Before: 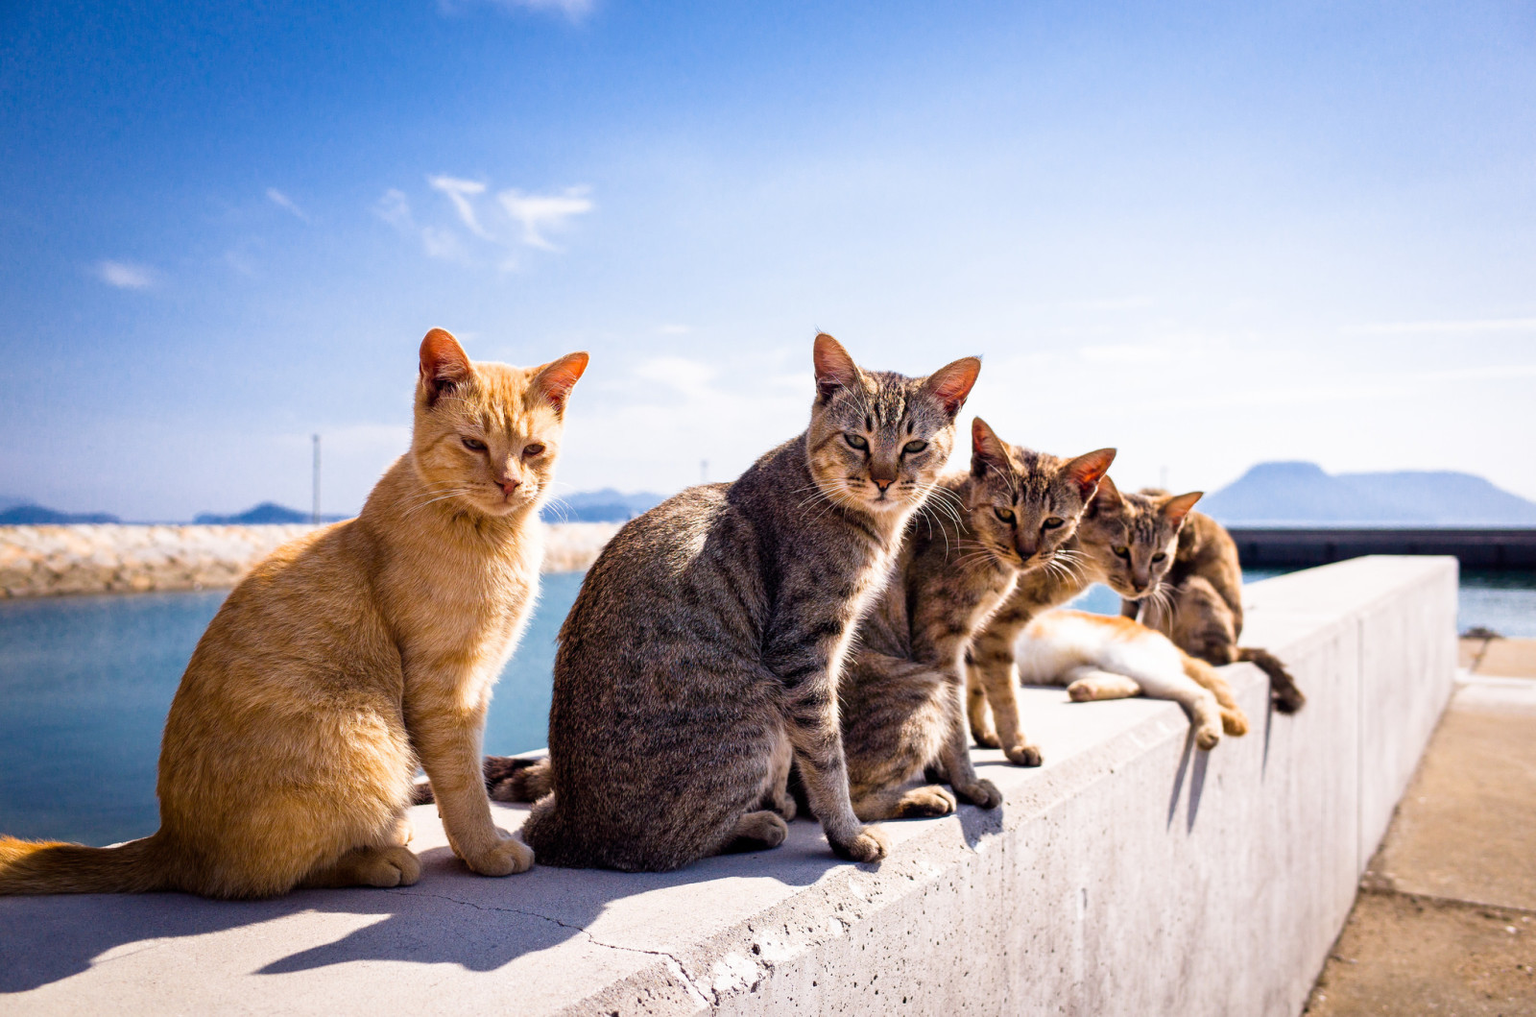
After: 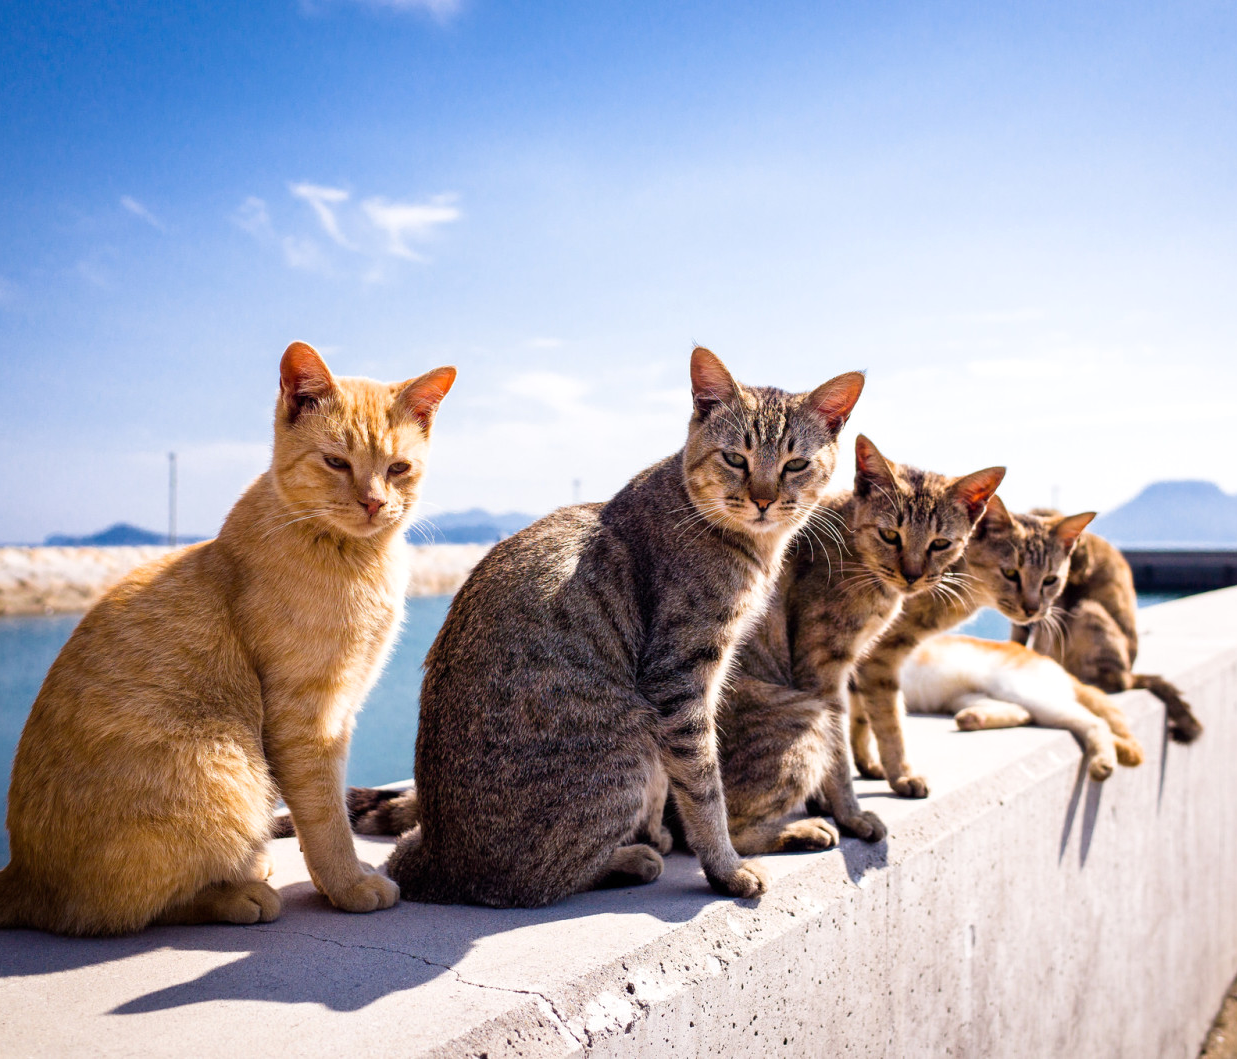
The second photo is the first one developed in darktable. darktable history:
crop: left 9.858%, right 12.771%
shadows and highlights: shadows 12.35, white point adjustment 1.33, highlights -0.81, soften with gaussian
